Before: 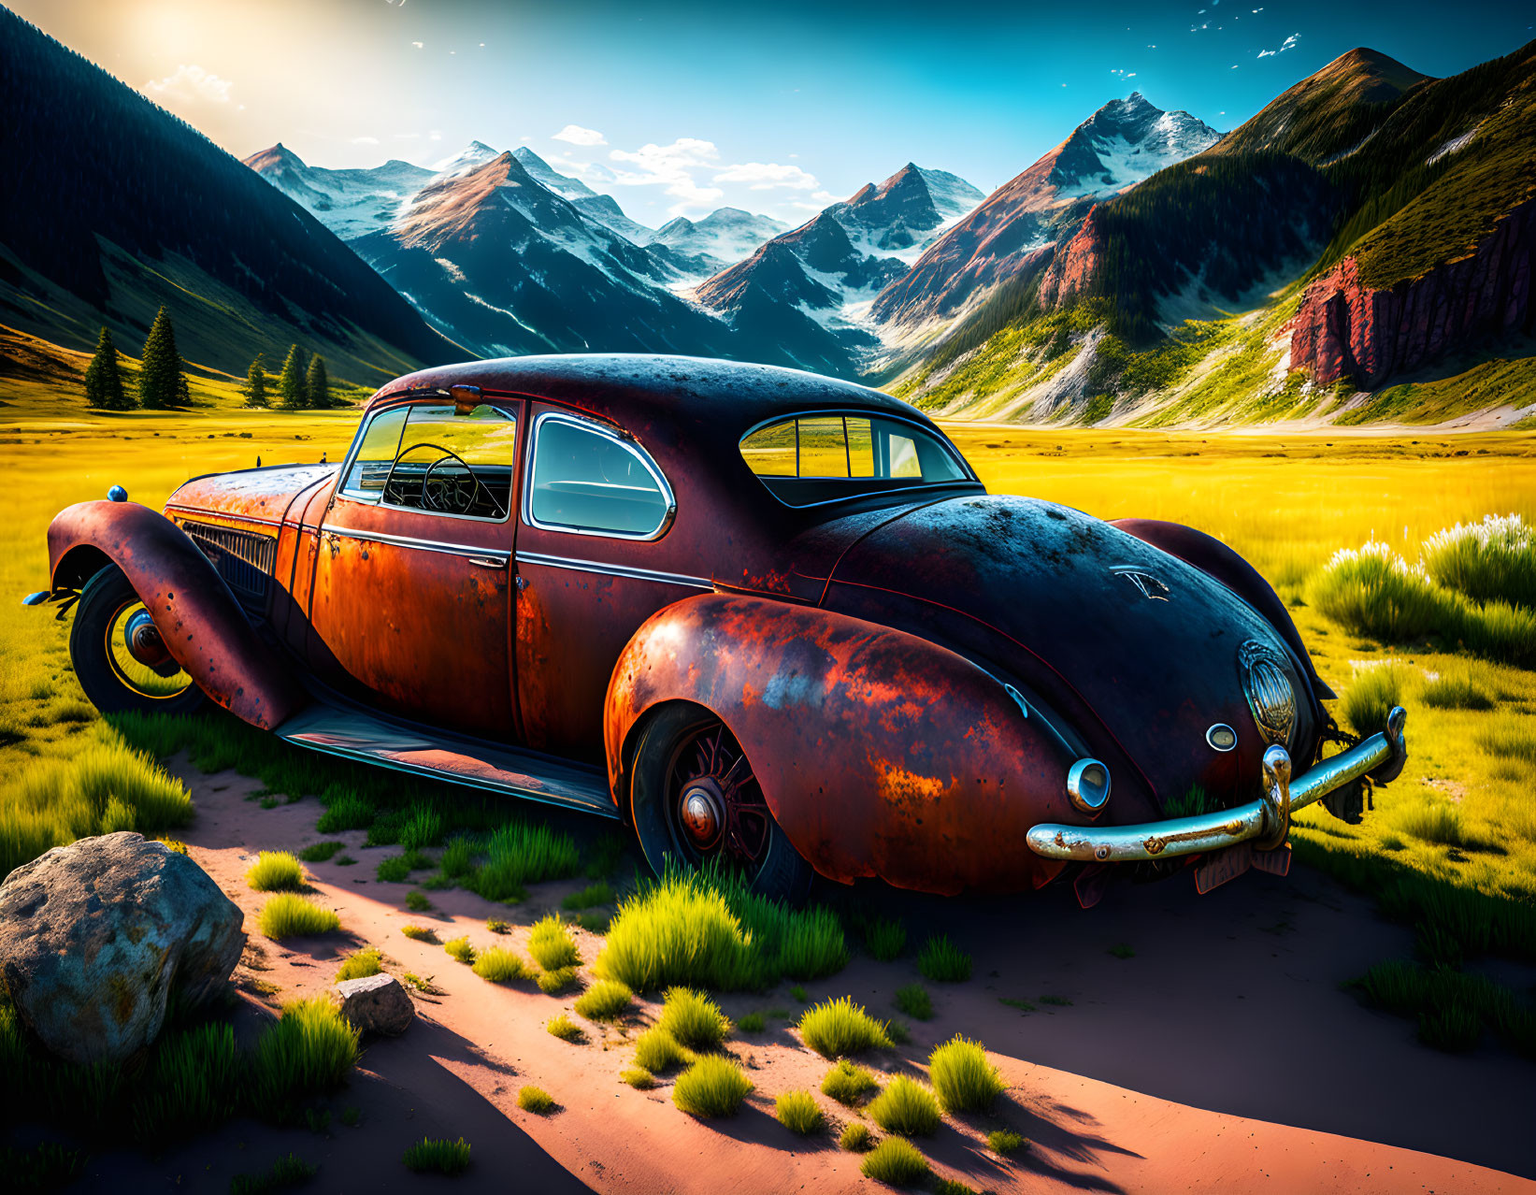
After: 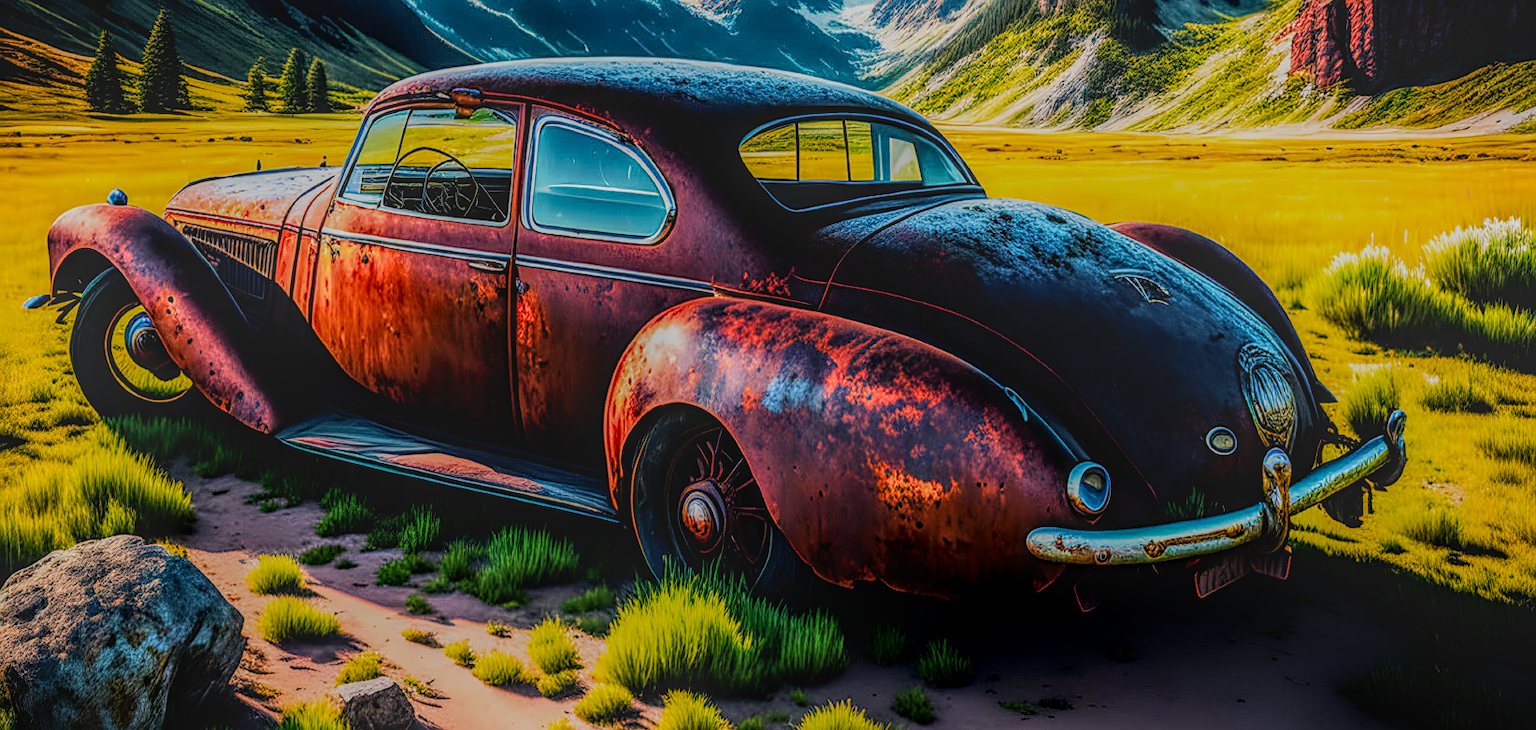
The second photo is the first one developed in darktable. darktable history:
filmic rgb: middle gray luminance 29.14%, black relative exposure -10.28 EV, white relative exposure 5.49 EV, target black luminance 0%, hardness 3.92, latitude 2.98%, contrast 1.119, highlights saturation mix 4.38%, shadows ↔ highlights balance 15.45%
contrast brightness saturation: contrast 0.215
color calibration: illuminant same as pipeline (D50), adaptation XYZ, x 0.346, y 0.357, temperature 5005.03 K, saturation algorithm version 1 (2020)
exposure: black level correction 0, exposure 0.694 EV, compensate highlight preservation false
sharpen: on, module defaults
local contrast: highlights 20%, shadows 28%, detail 201%, midtone range 0.2
crop and rotate: top 24.813%, bottom 14.012%
